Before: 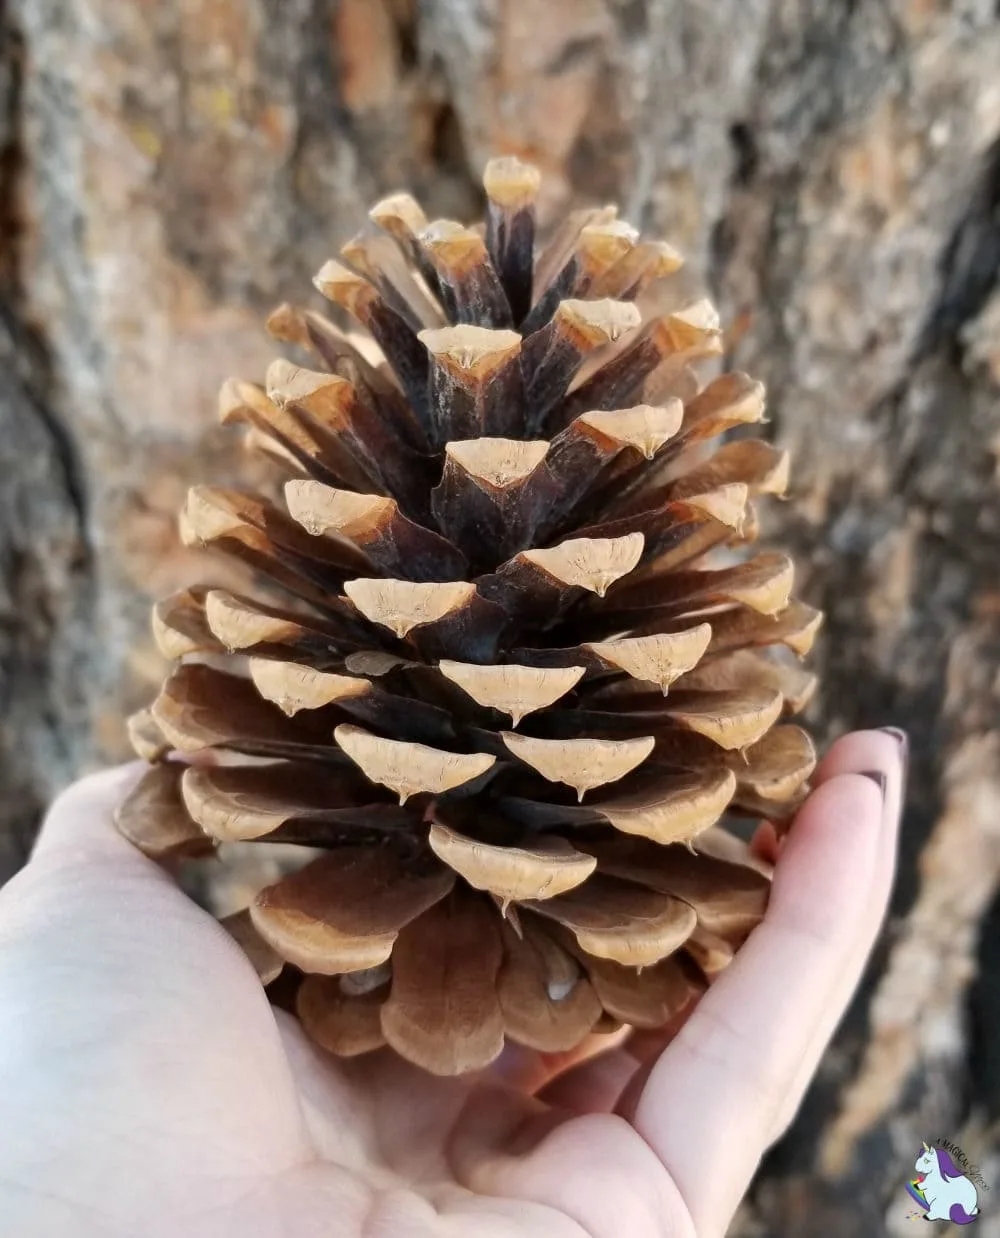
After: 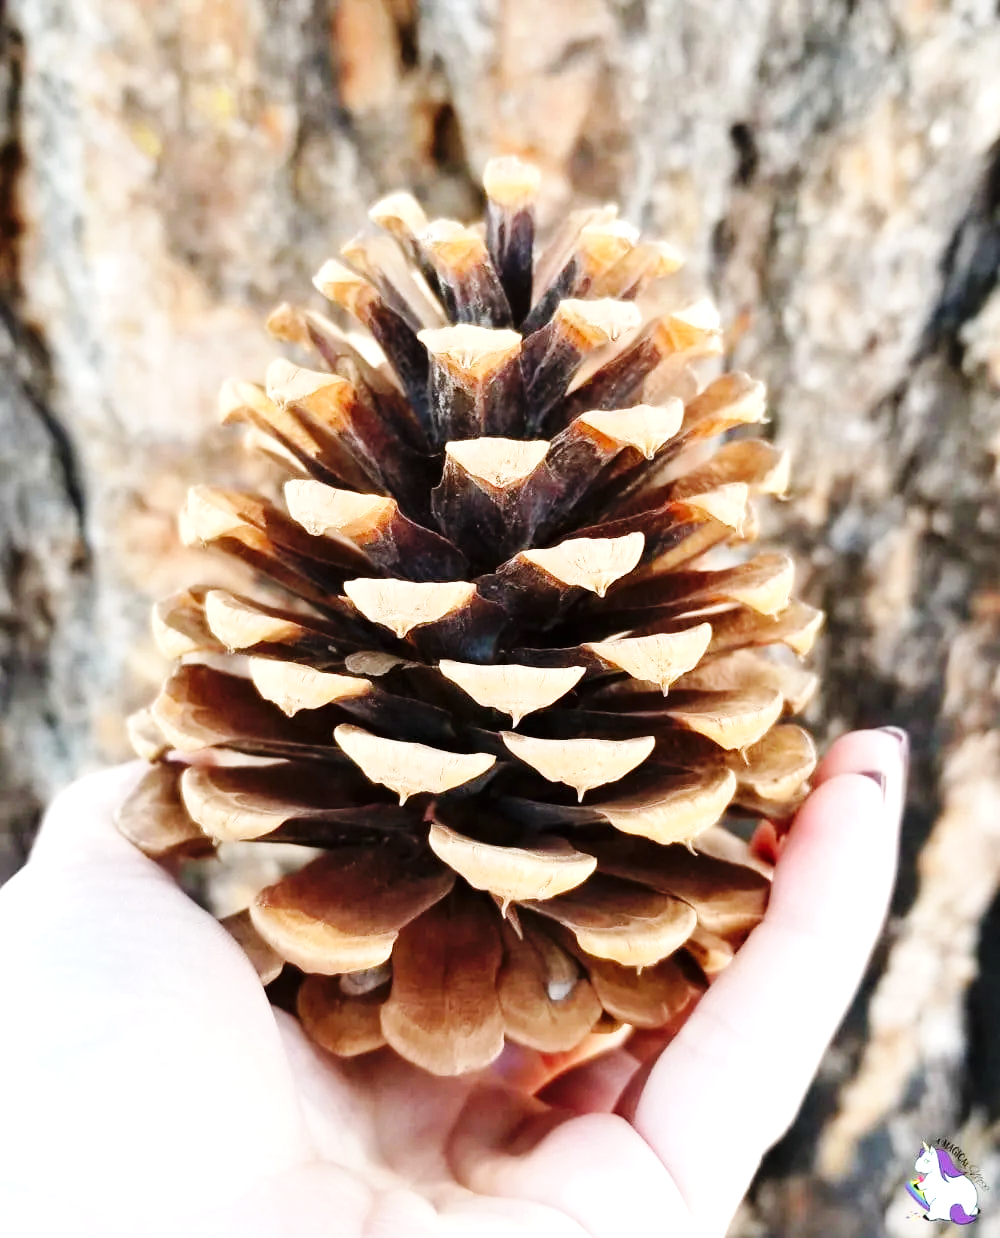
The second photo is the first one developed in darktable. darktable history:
base curve: curves: ch0 [(0, 0) (0.036, 0.025) (0.121, 0.166) (0.206, 0.329) (0.605, 0.79) (1, 1)], preserve colors none
exposure: black level correction 0, exposure 0.698 EV, compensate exposure bias true, compensate highlight preservation false
